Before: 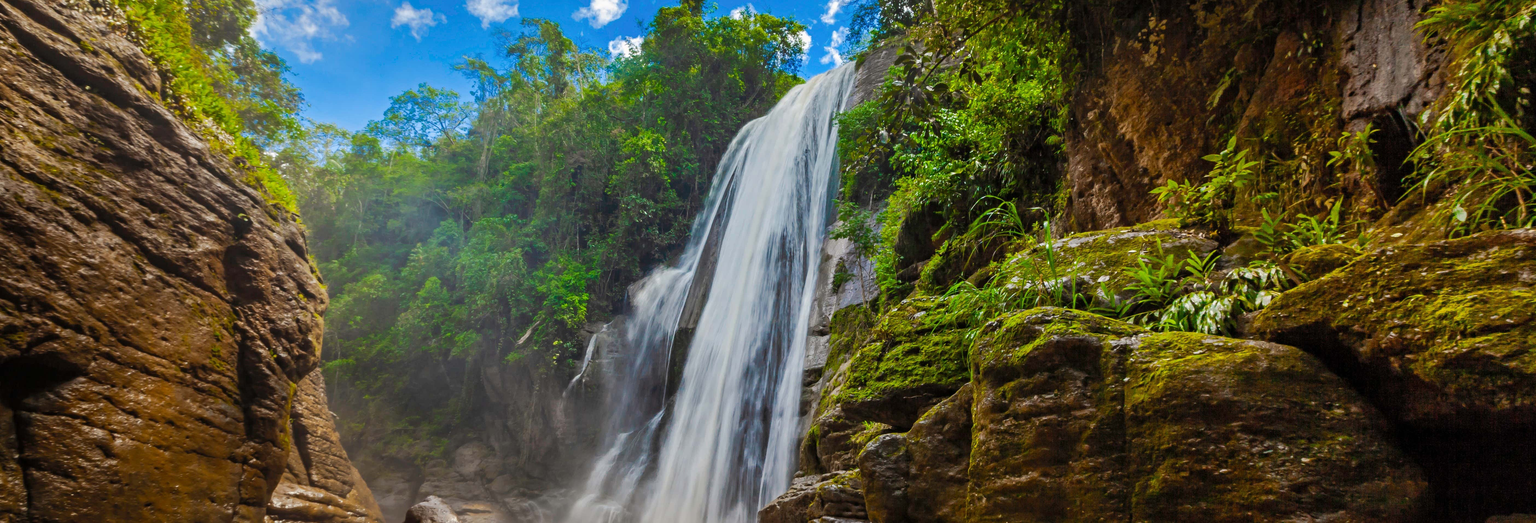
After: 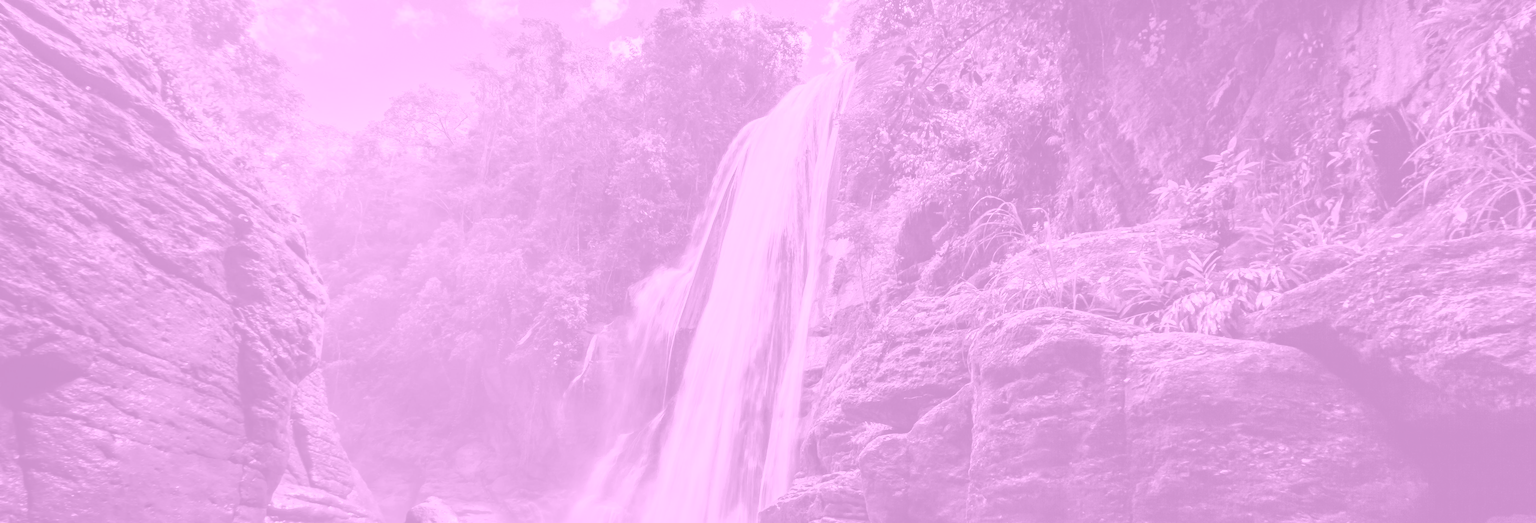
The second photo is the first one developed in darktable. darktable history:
colorize: hue 331.2°, saturation 69%, source mix 30.28%, lightness 69.02%, version 1
white balance: red 0.967, blue 1.119, emerald 0.756
